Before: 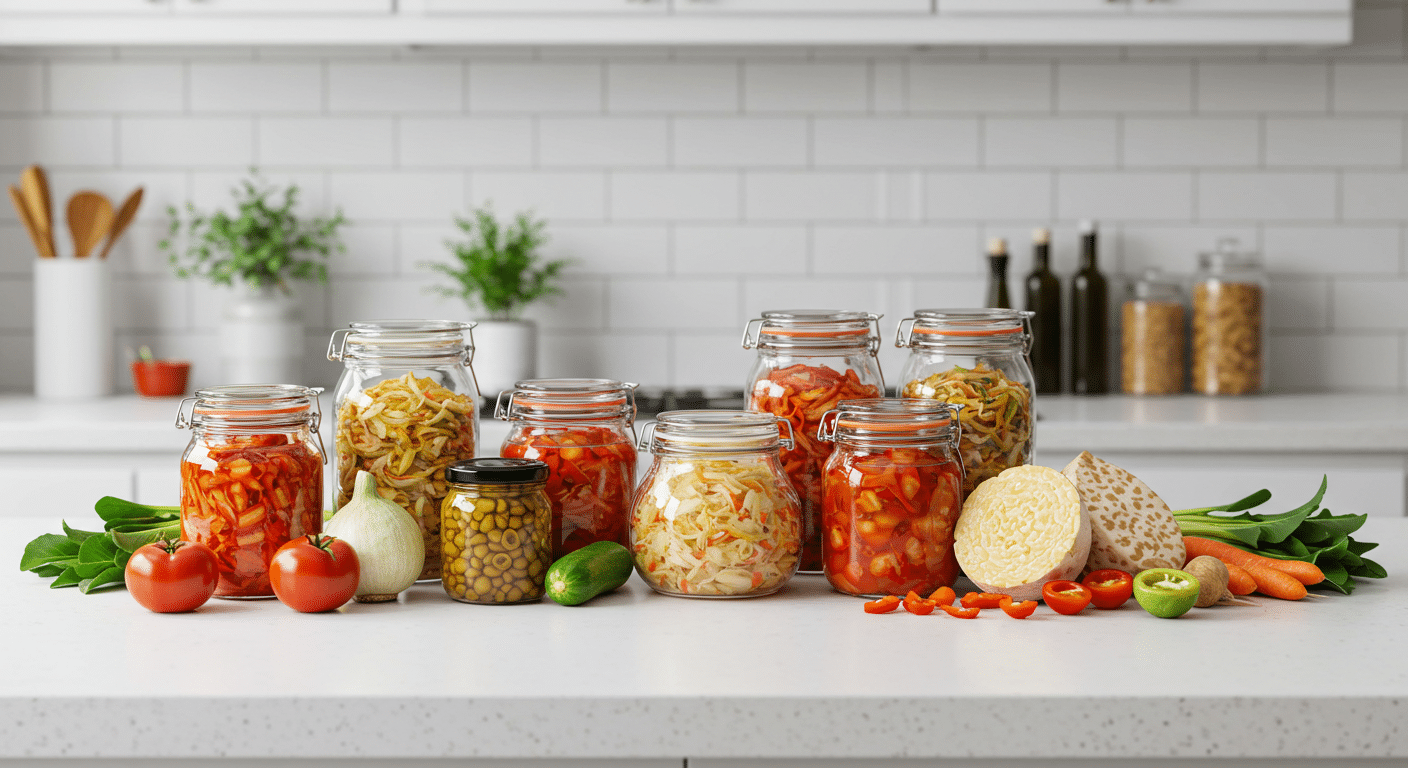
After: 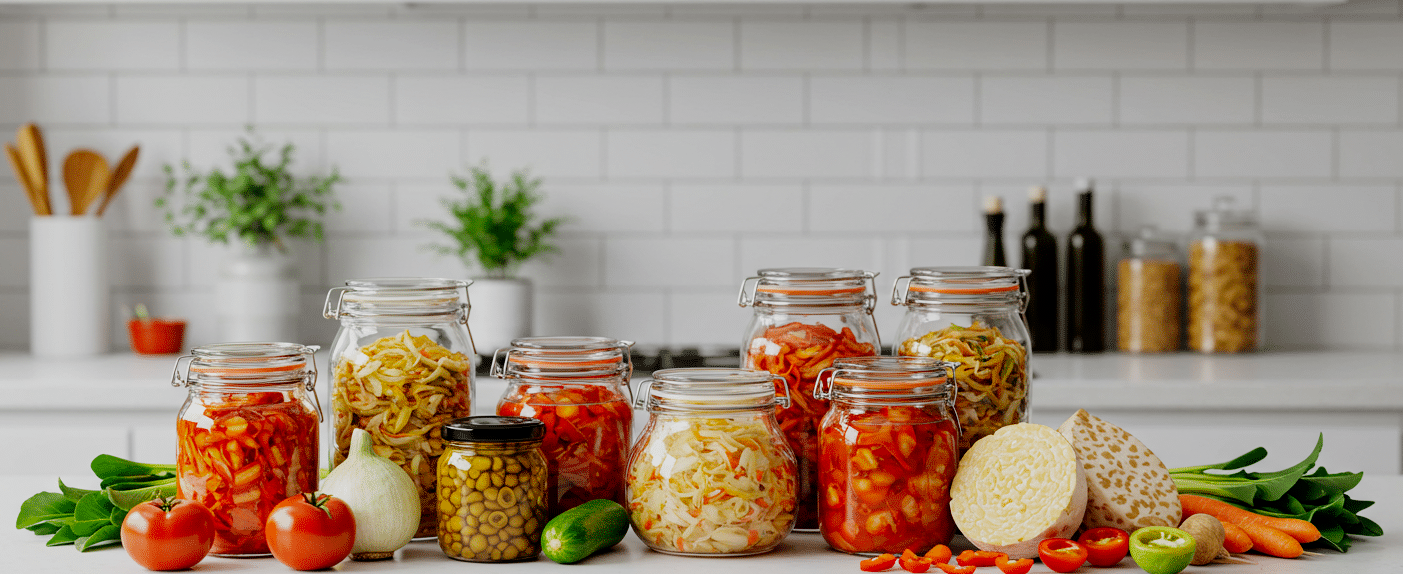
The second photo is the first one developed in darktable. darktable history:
shadows and highlights: shadows -20.51, white point adjustment -1.92, highlights -34.94
crop: left 0.325%, top 5.513%, bottom 19.747%
filmic rgb: black relative exposure -11.87 EV, white relative exposure 5.46 EV, hardness 4.48, latitude 50.09%, contrast 1.141, add noise in highlights 0.001, preserve chrominance no, color science v3 (2019), use custom middle-gray values true, contrast in highlights soft
